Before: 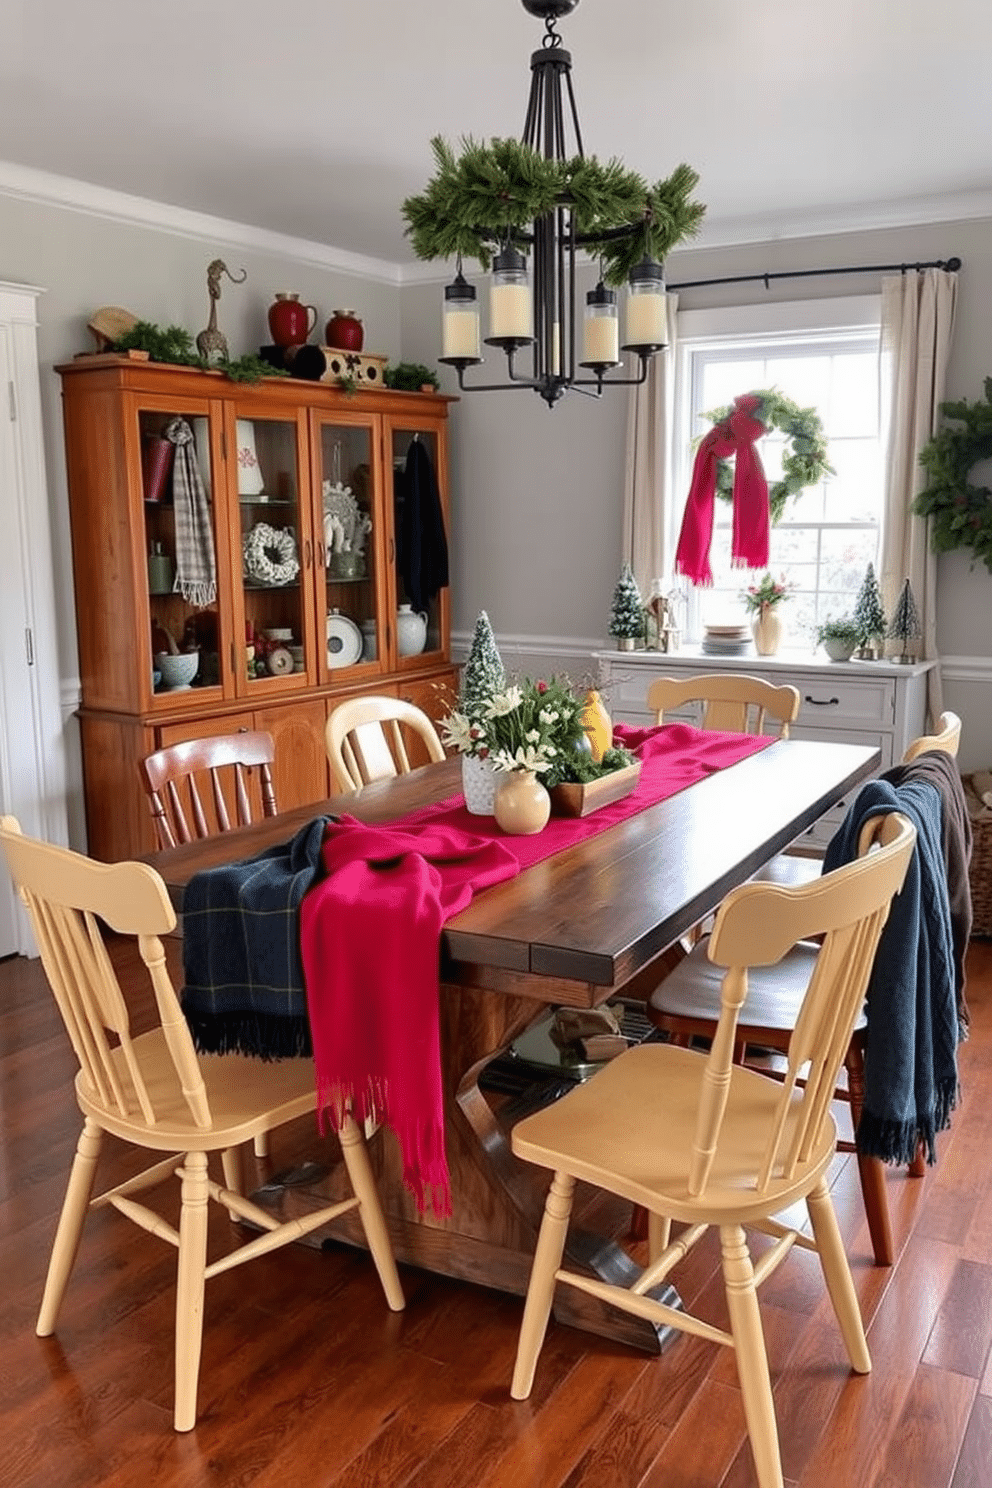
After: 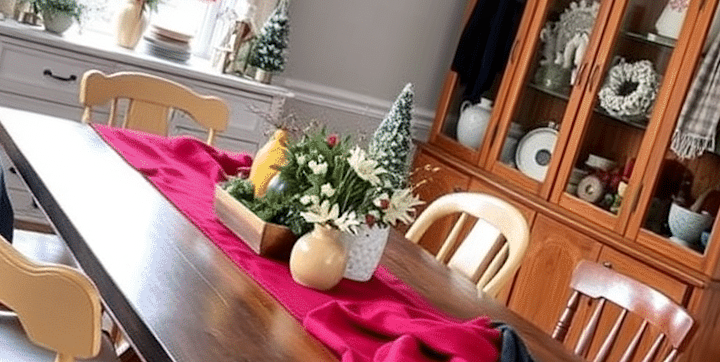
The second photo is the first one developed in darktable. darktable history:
local contrast: mode bilateral grid, contrast 20, coarseness 50, detail 120%, midtone range 0.2
crop and rotate: angle 16.12°, top 30.835%, bottom 35.653%
